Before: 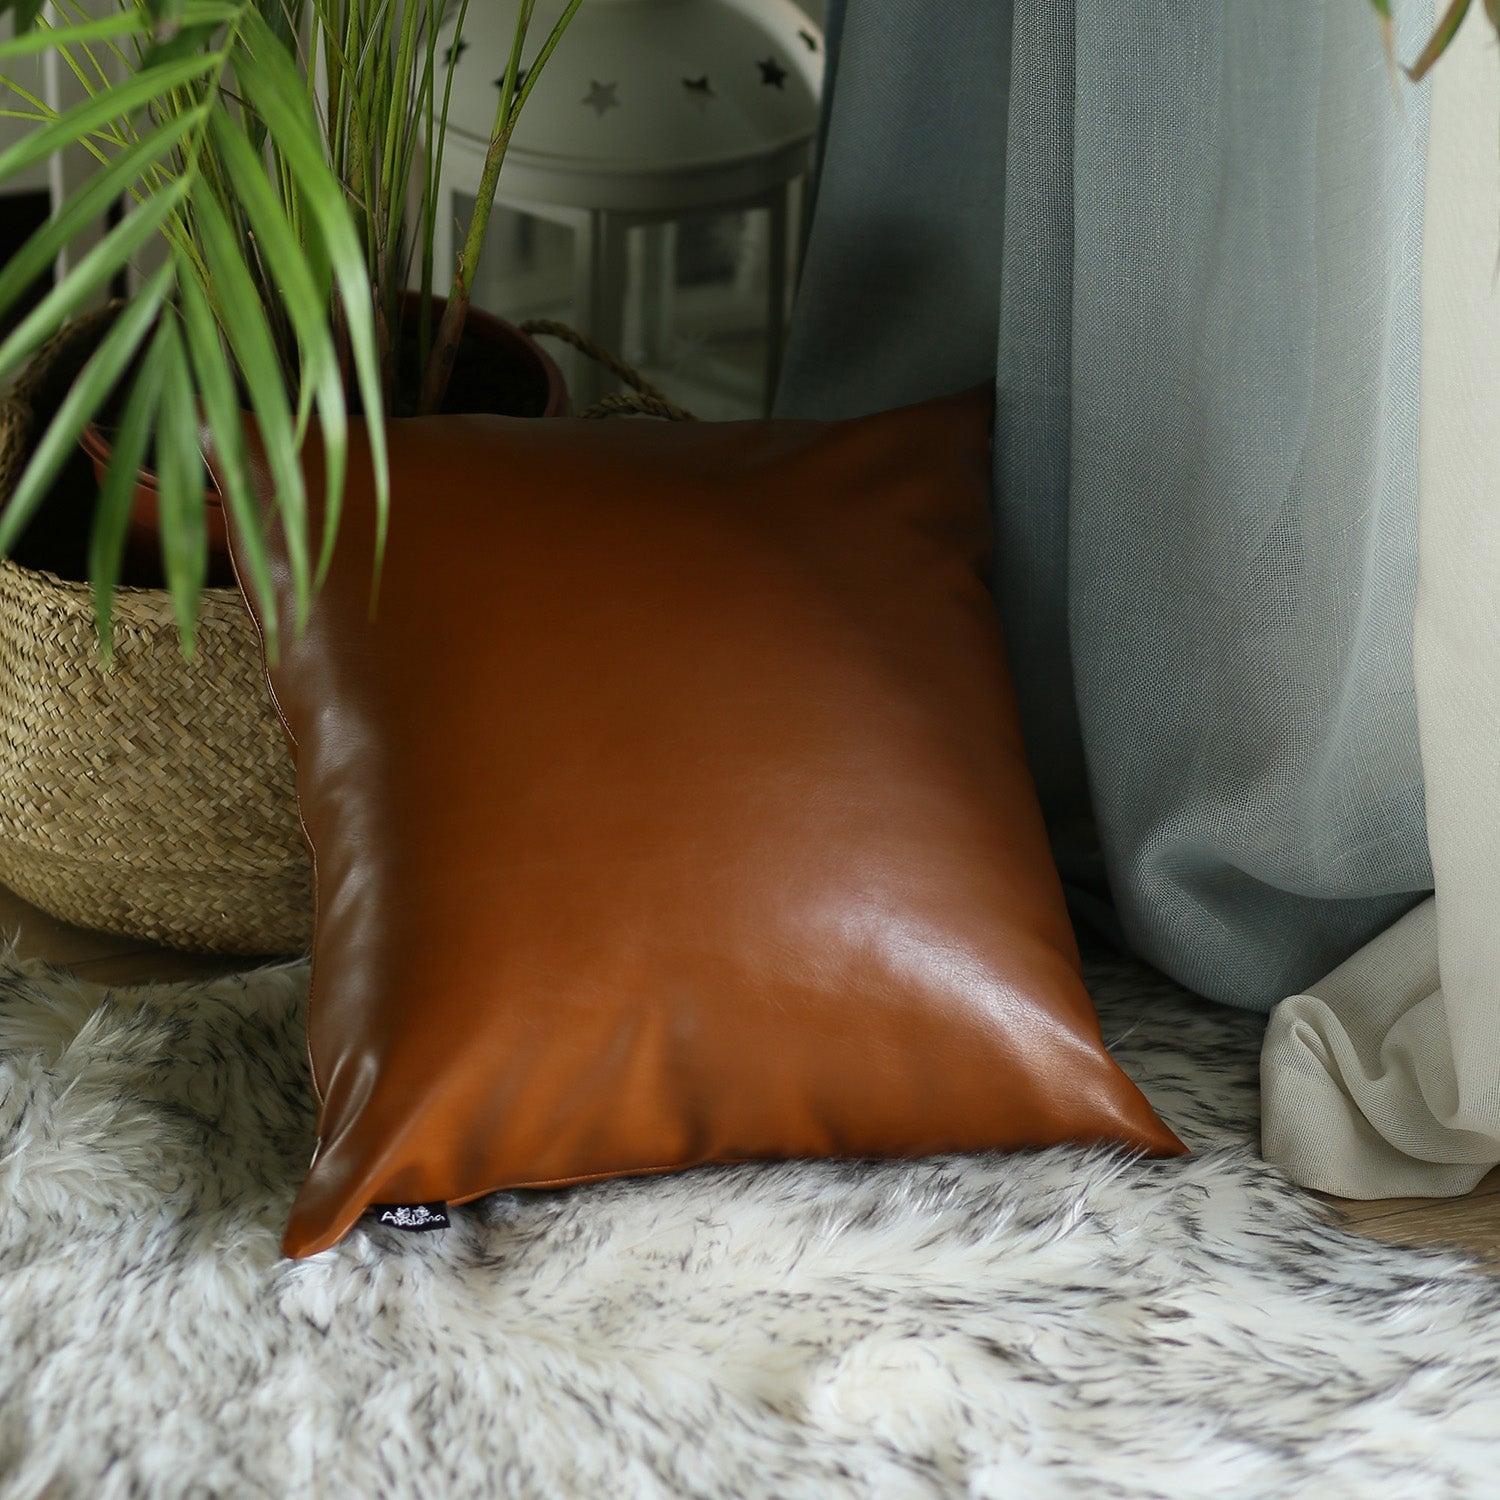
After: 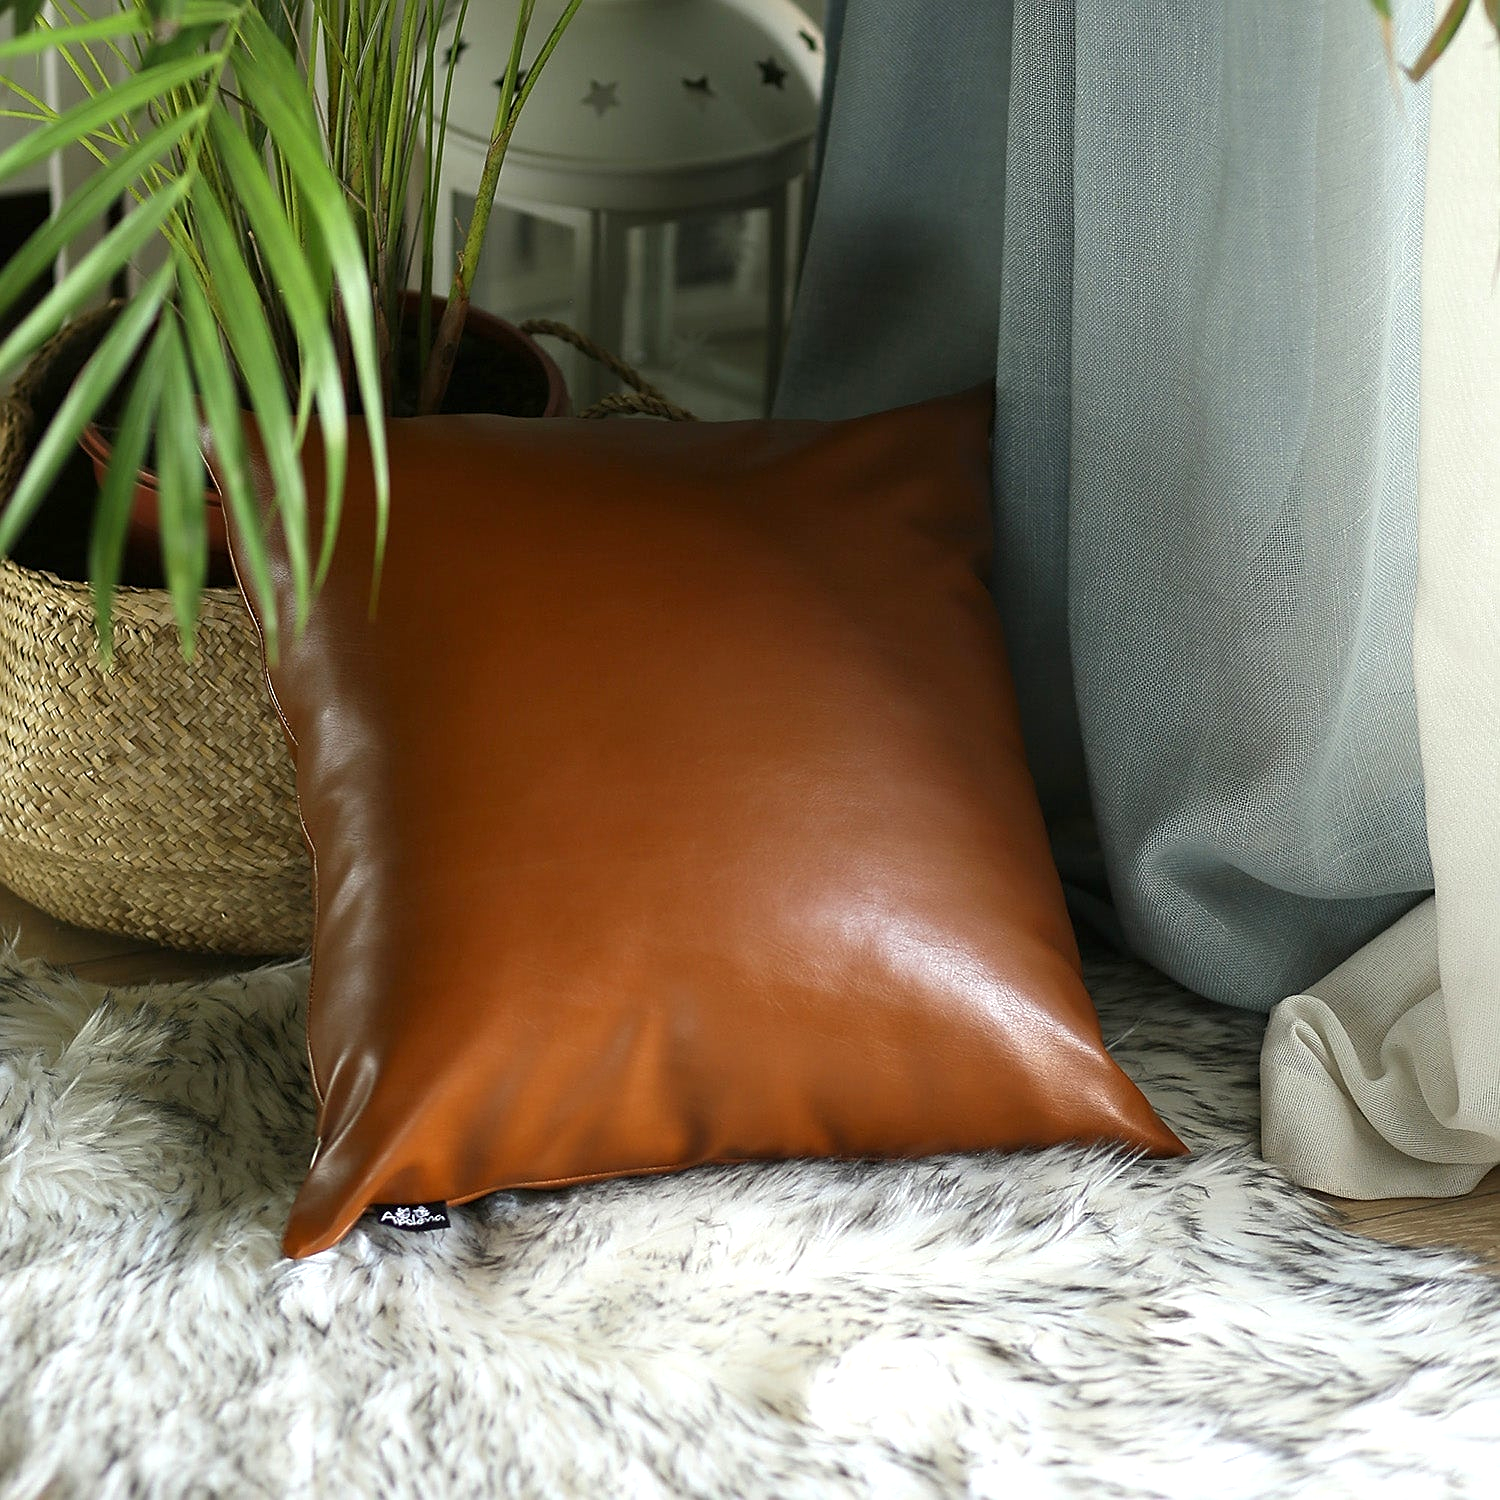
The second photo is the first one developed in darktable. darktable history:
sharpen: amount 0.497
exposure: exposure 0.573 EV, compensate highlight preservation false
